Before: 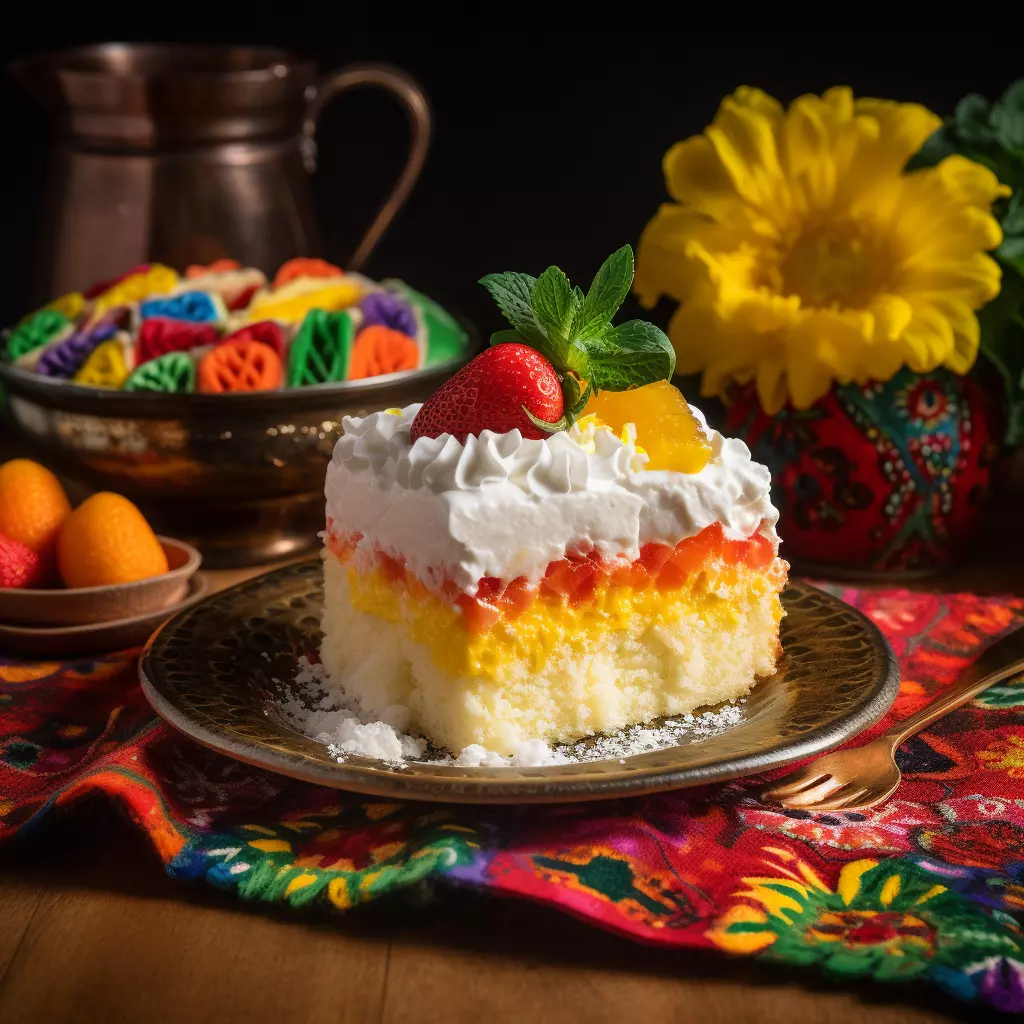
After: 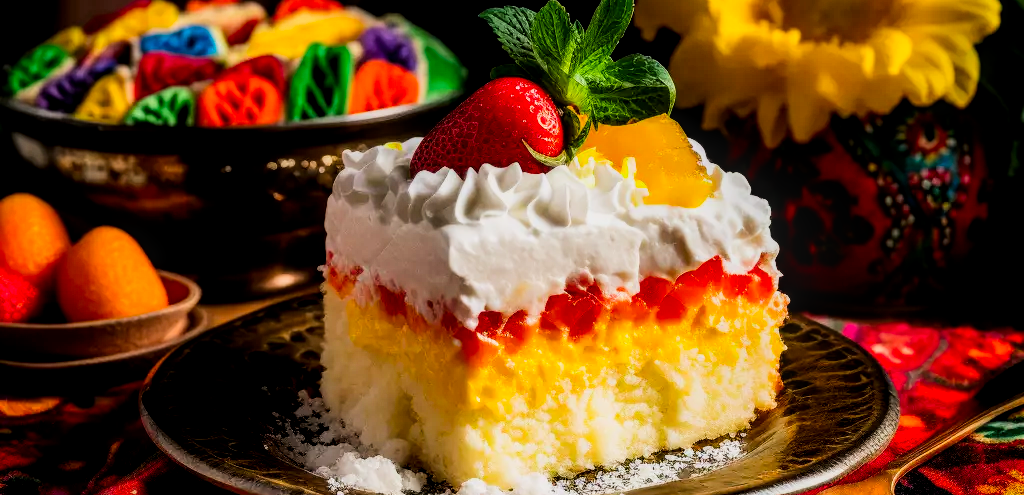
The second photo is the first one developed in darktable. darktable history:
crop and rotate: top 26.056%, bottom 25.543%
contrast brightness saturation: contrast 0.16, saturation 0.32
color balance: output saturation 110%
filmic rgb: black relative exposure -5 EV, hardness 2.88, contrast 1.3, highlights saturation mix -30%
local contrast: detail 130%
